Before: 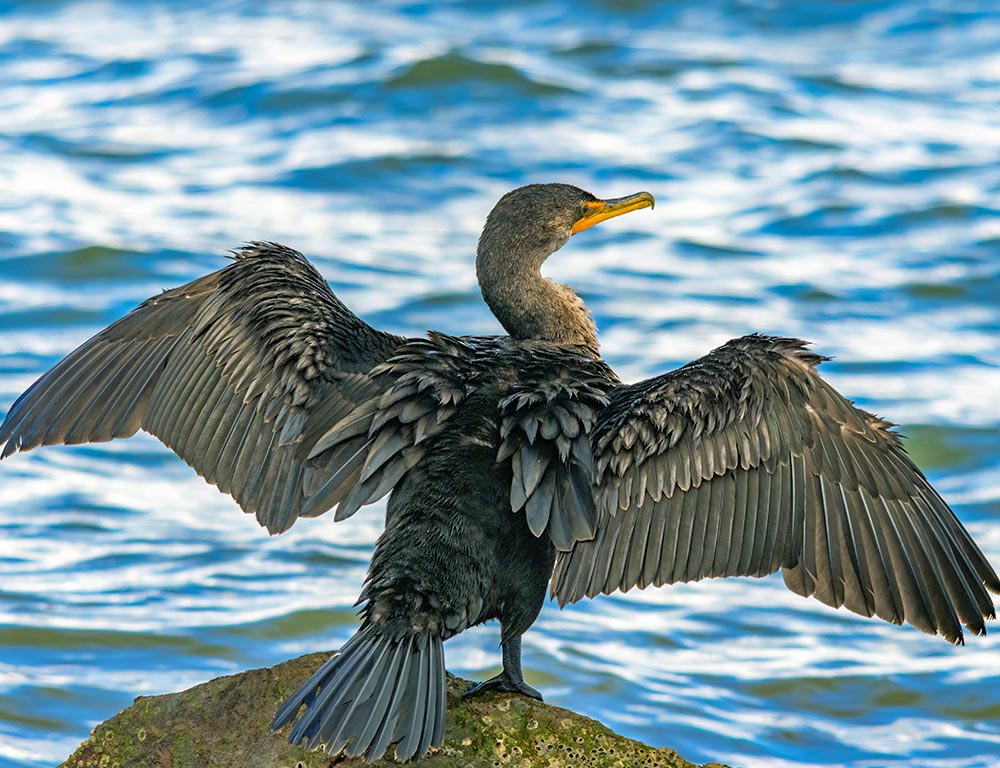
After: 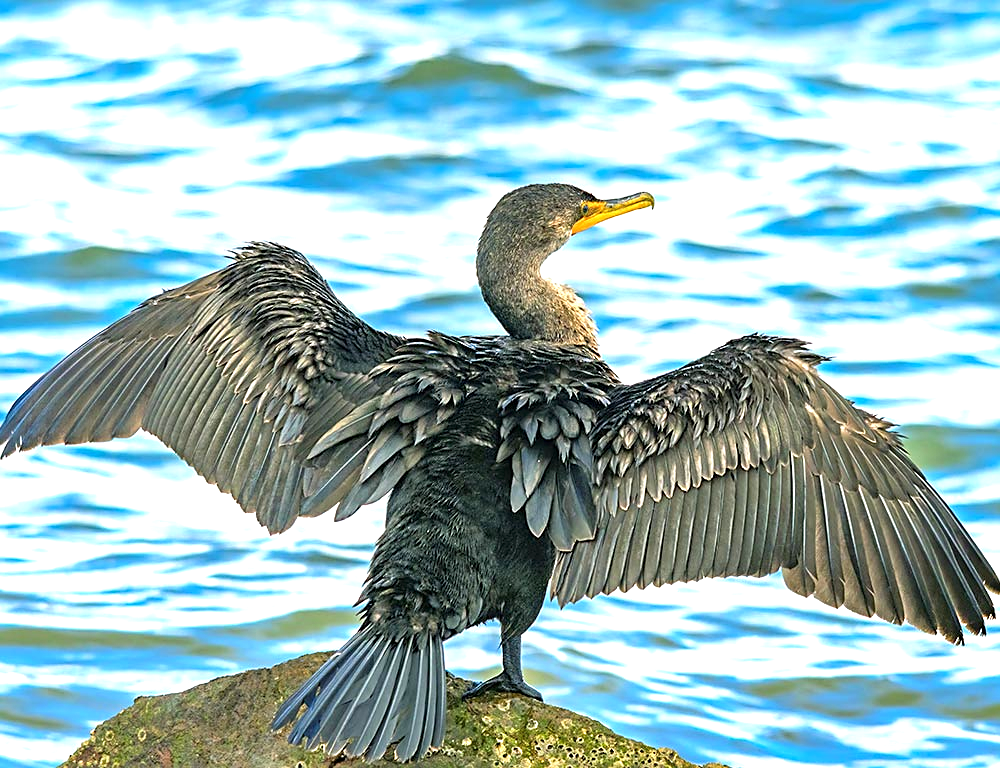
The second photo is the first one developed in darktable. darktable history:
sharpen: radius 1.885, amount 0.408, threshold 1.227
exposure: exposure 0.992 EV, compensate highlight preservation false
